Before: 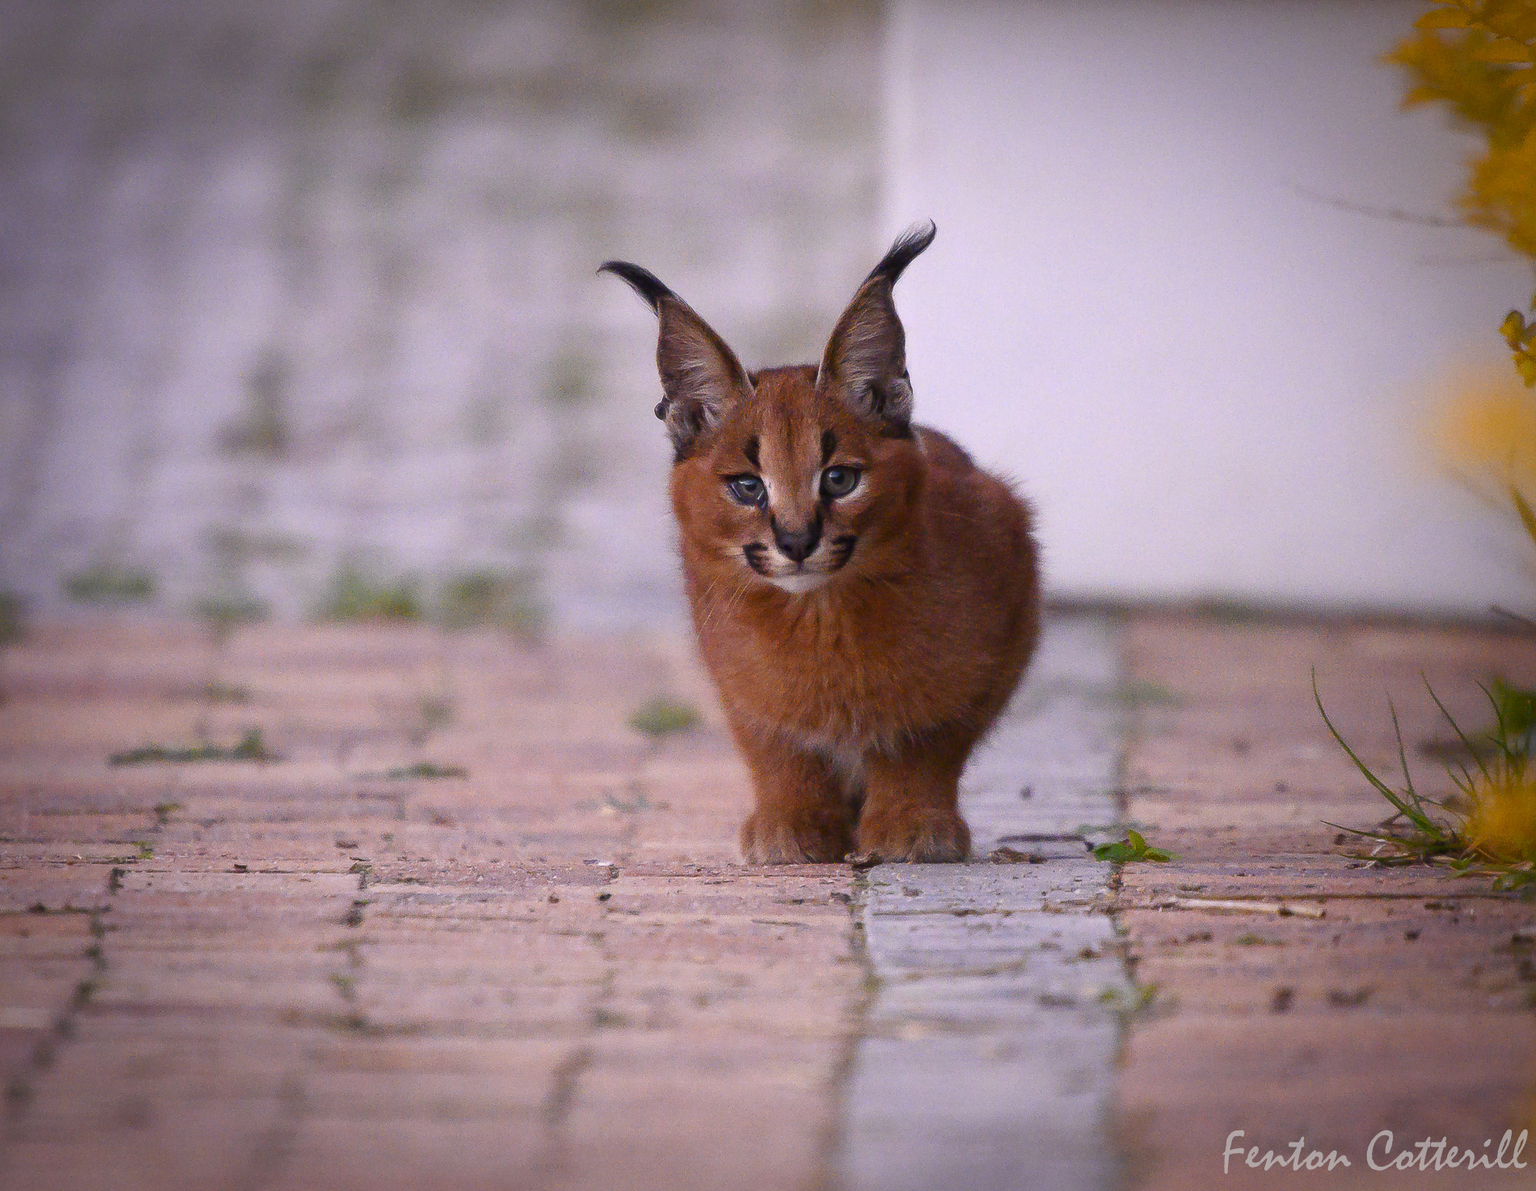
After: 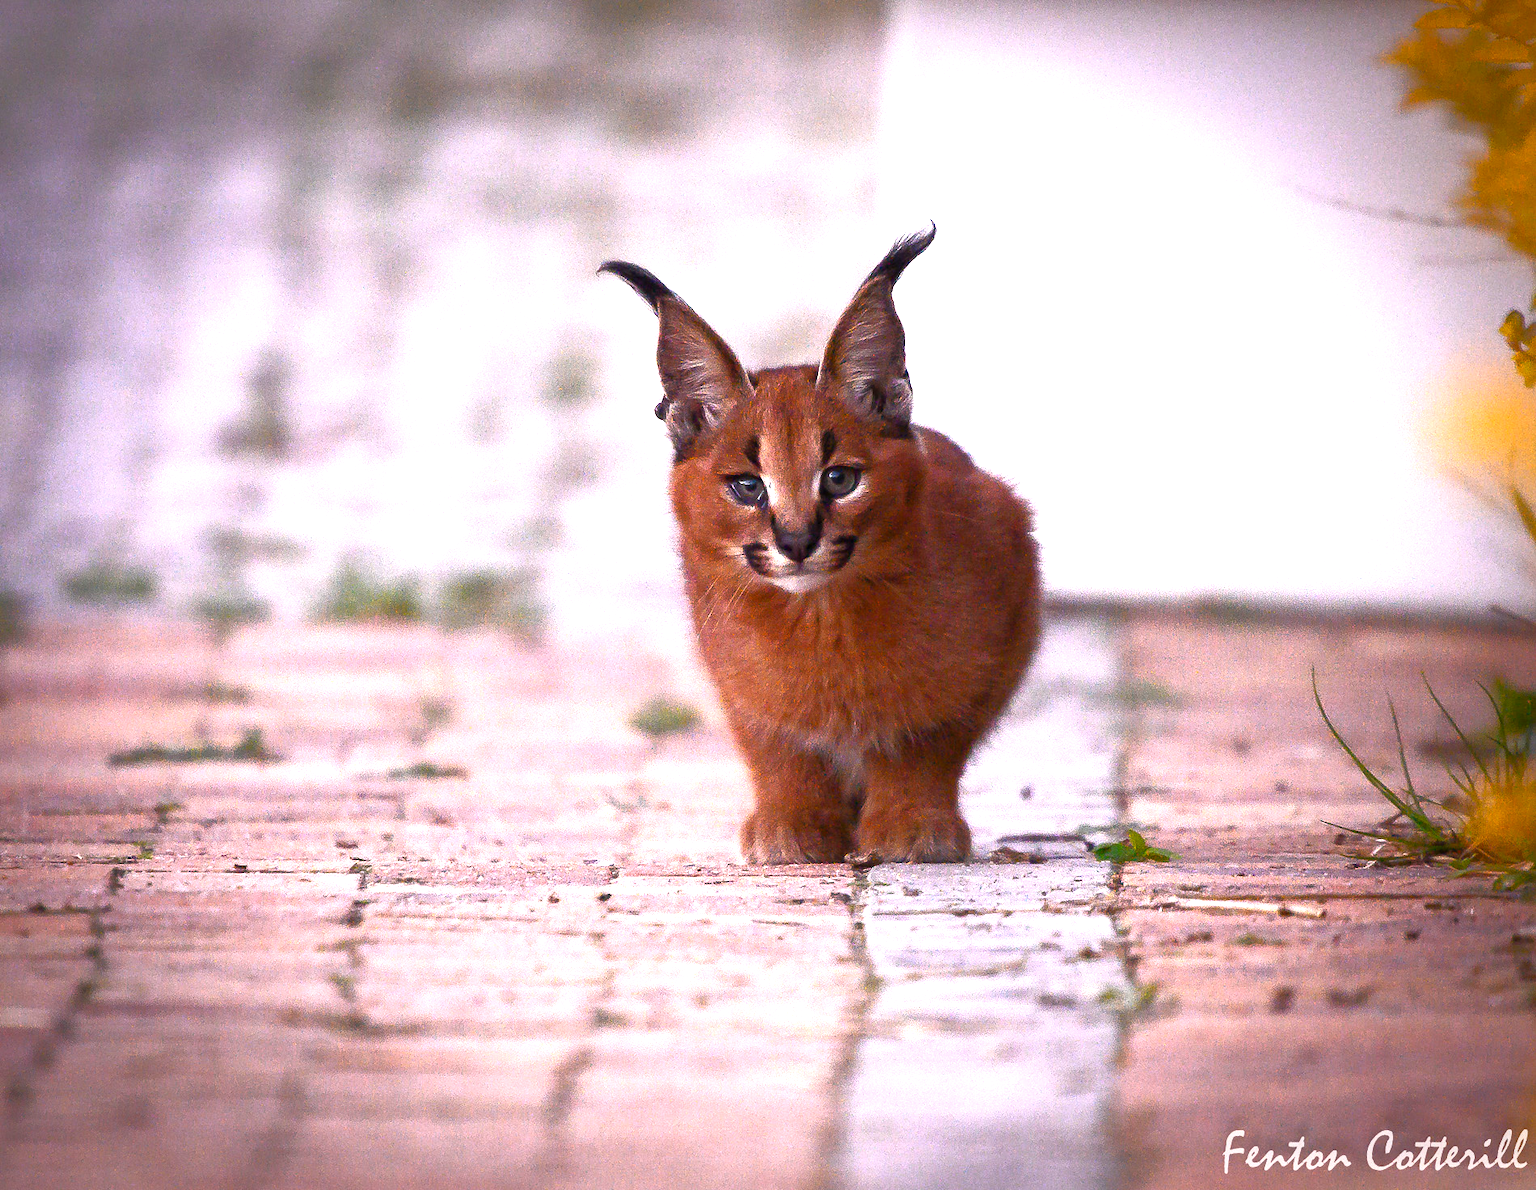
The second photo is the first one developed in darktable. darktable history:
exposure: black level correction 0, exposure 0.682 EV, compensate highlight preservation false
tone equalizer: -8 EV 0.001 EV, -7 EV -0.002 EV, -6 EV 0.002 EV, -5 EV -0.043 EV, -4 EV -0.155 EV, -3 EV -0.186 EV, -2 EV 0.268 EV, -1 EV 0.707 EV, +0 EV 0.489 EV, edges refinement/feathering 500, mask exposure compensation -1.57 EV, preserve details no
